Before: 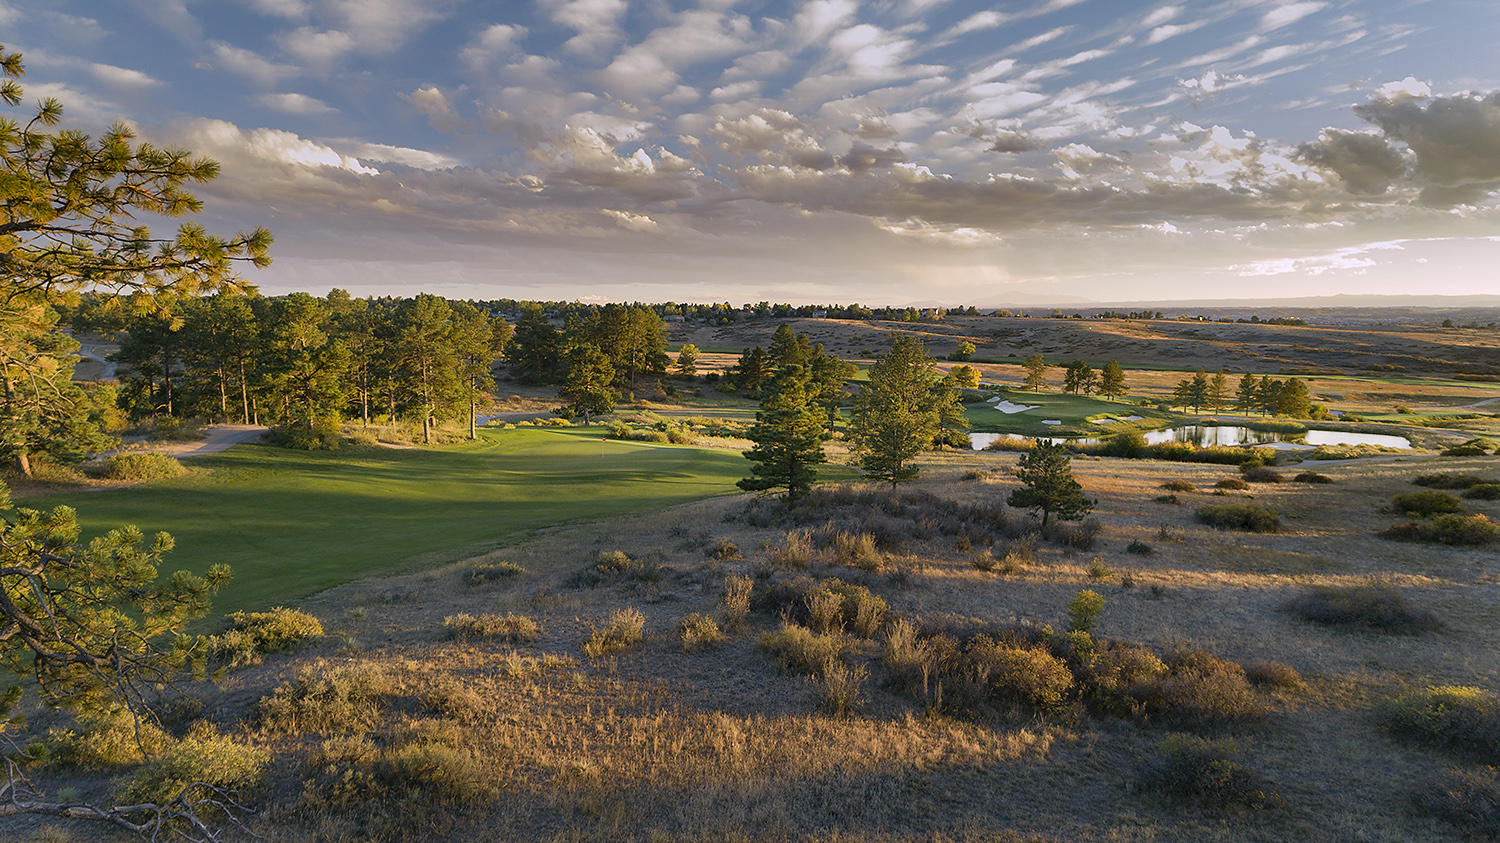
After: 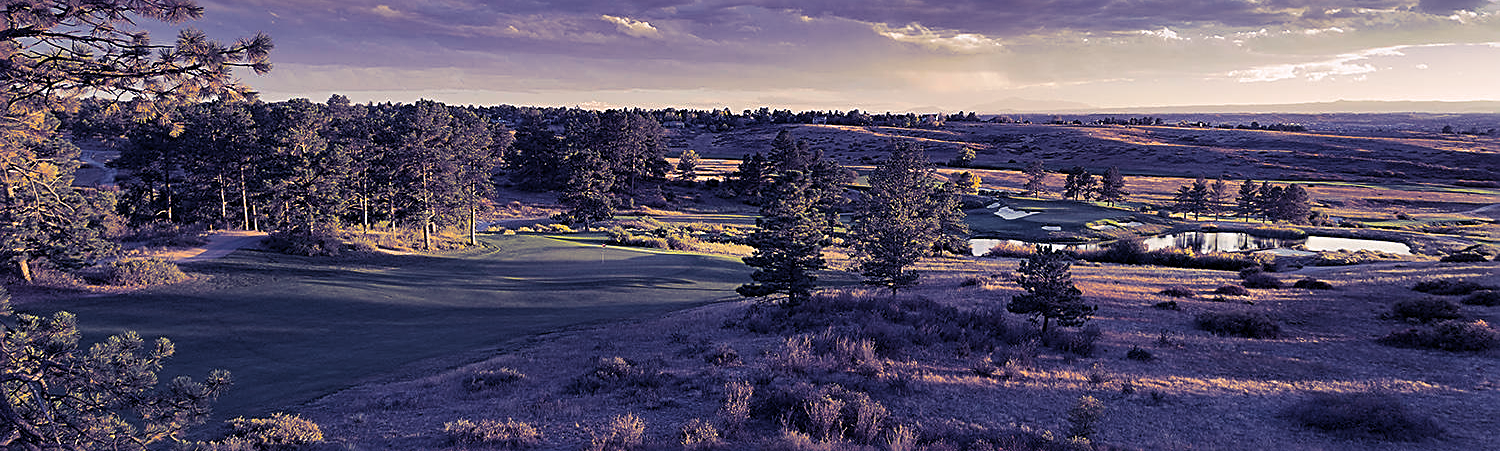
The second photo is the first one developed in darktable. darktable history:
crop and rotate: top 23.043%, bottom 23.437%
sharpen: radius 2.531, amount 0.628
split-toning: shadows › hue 242.67°, shadows › saturation 0.733, highlights › hue 45.33°, highlights › saturation 0.667, balance -53.304, compress 21.15%
